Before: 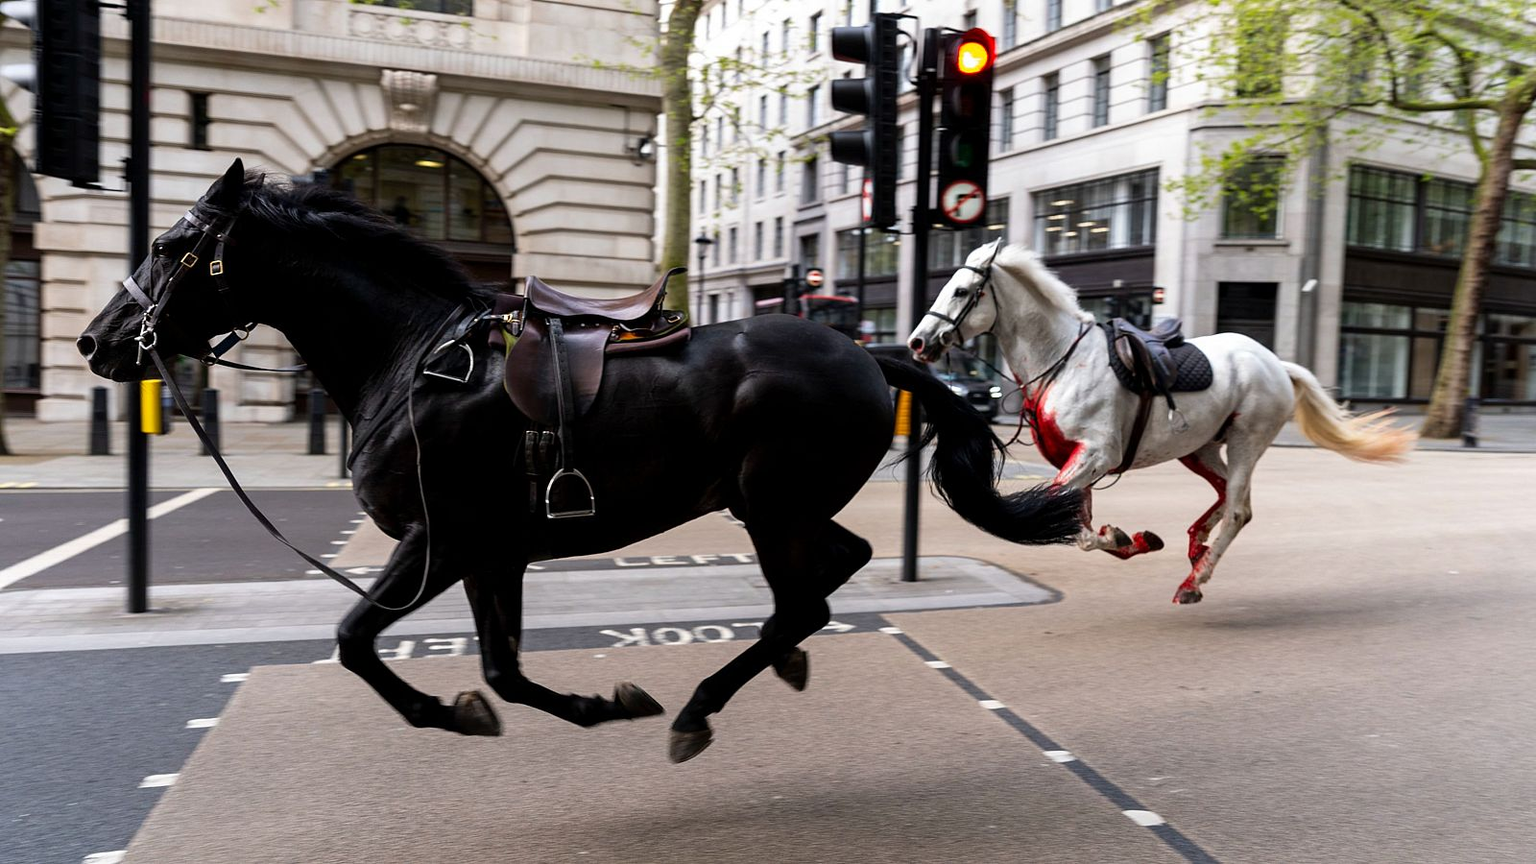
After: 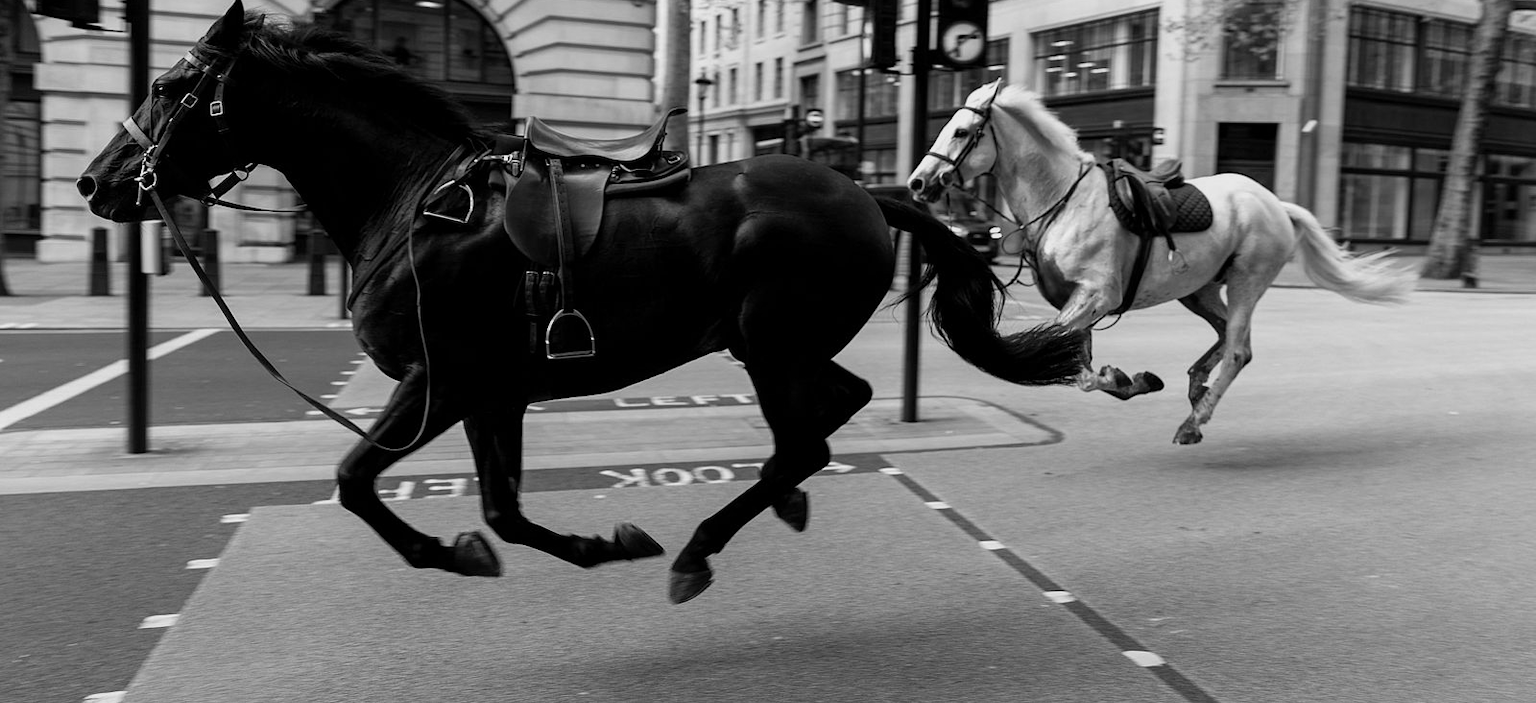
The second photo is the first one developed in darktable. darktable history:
tone equalizer: on, module defaults
crop and rotate: top 18.507%
monochrome: a 26.22, b 42.67, size 0.8
